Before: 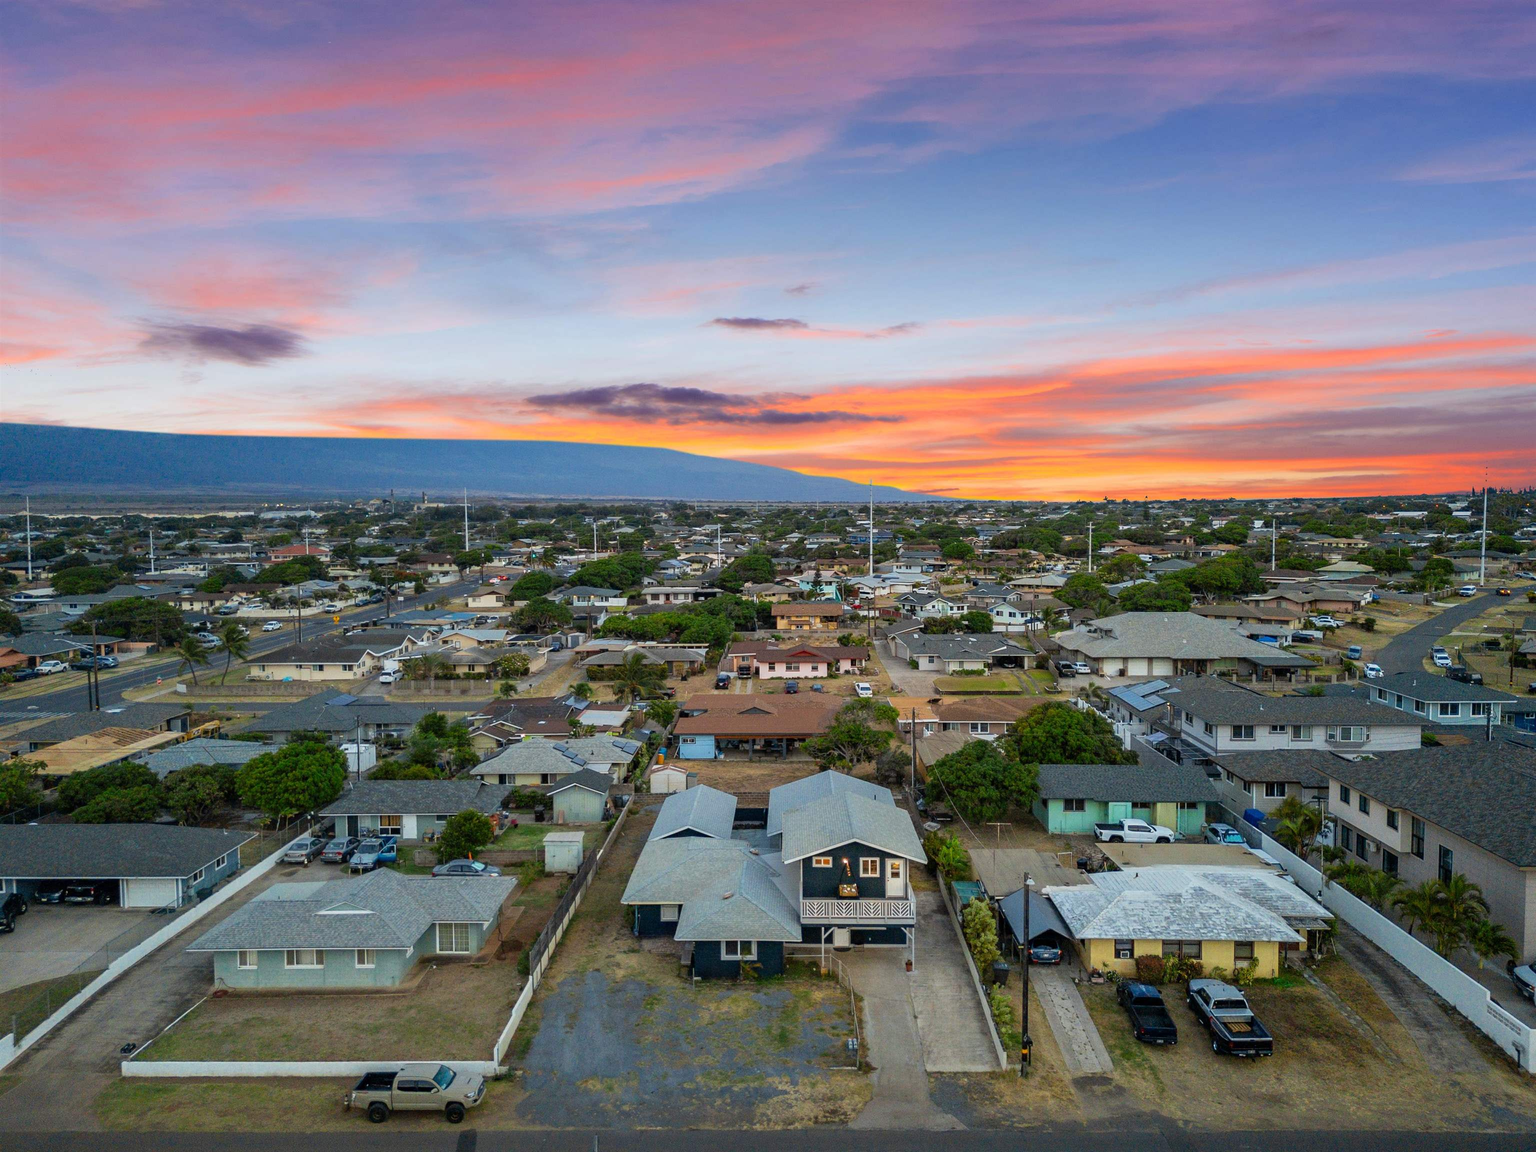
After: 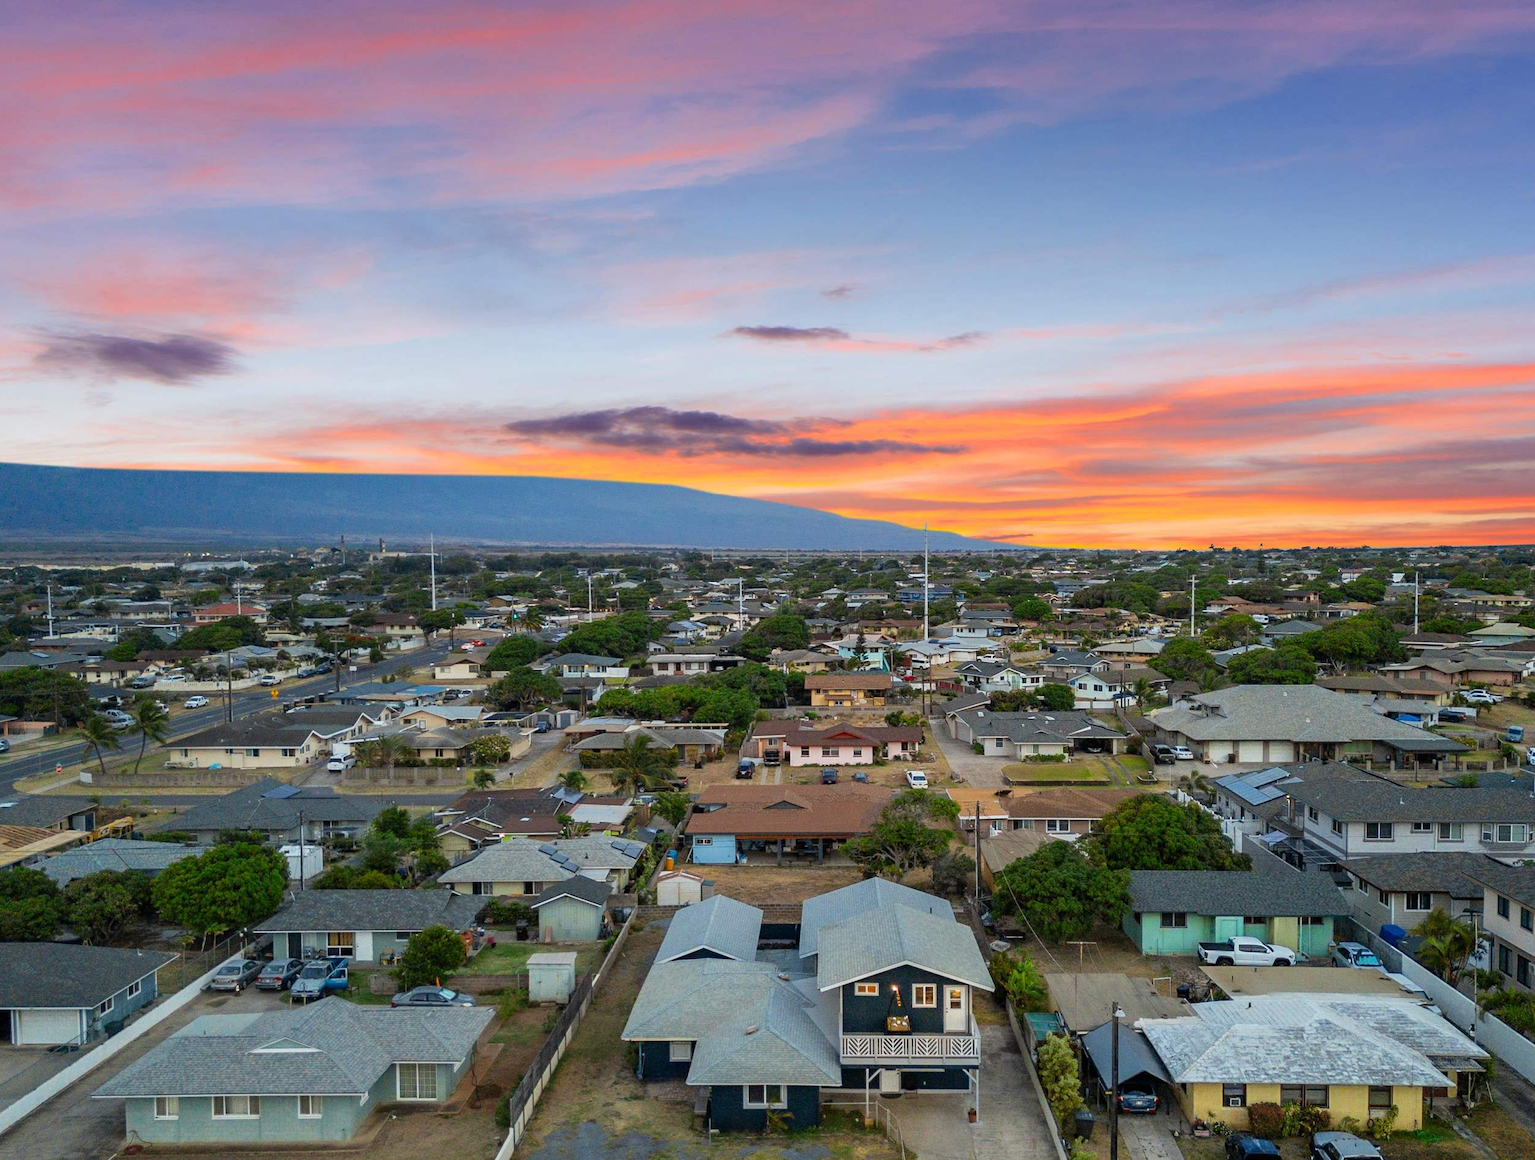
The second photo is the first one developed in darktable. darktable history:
crop and rotate: left 7.256%, top 4.383%, right 10.615%, bottom 12.922%
